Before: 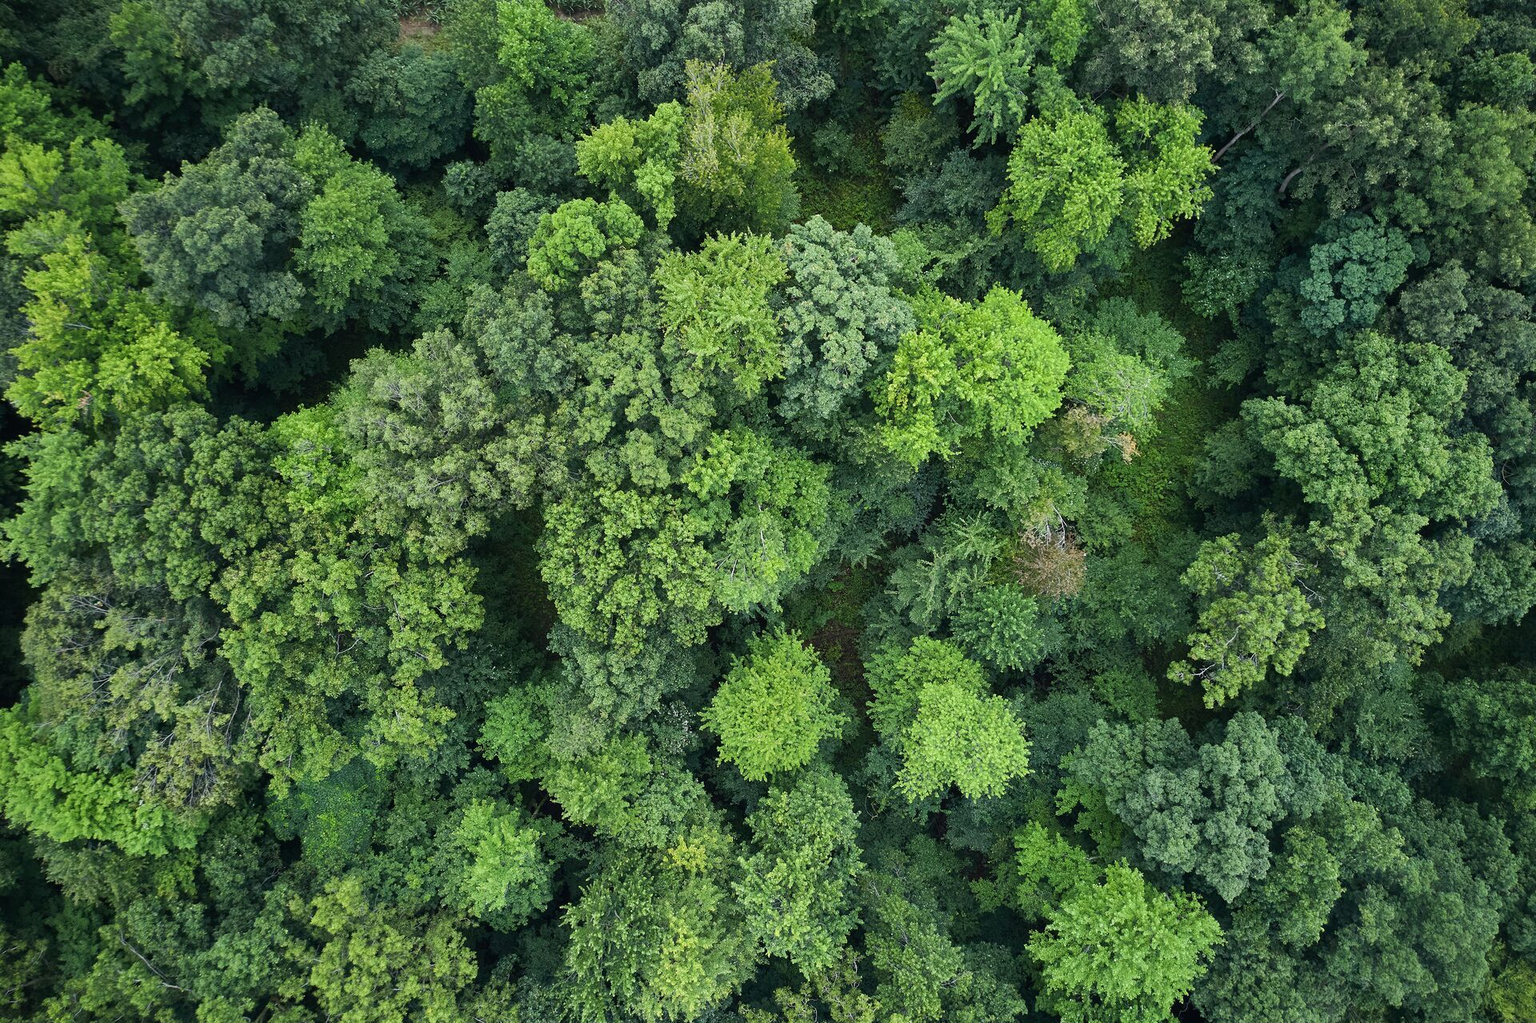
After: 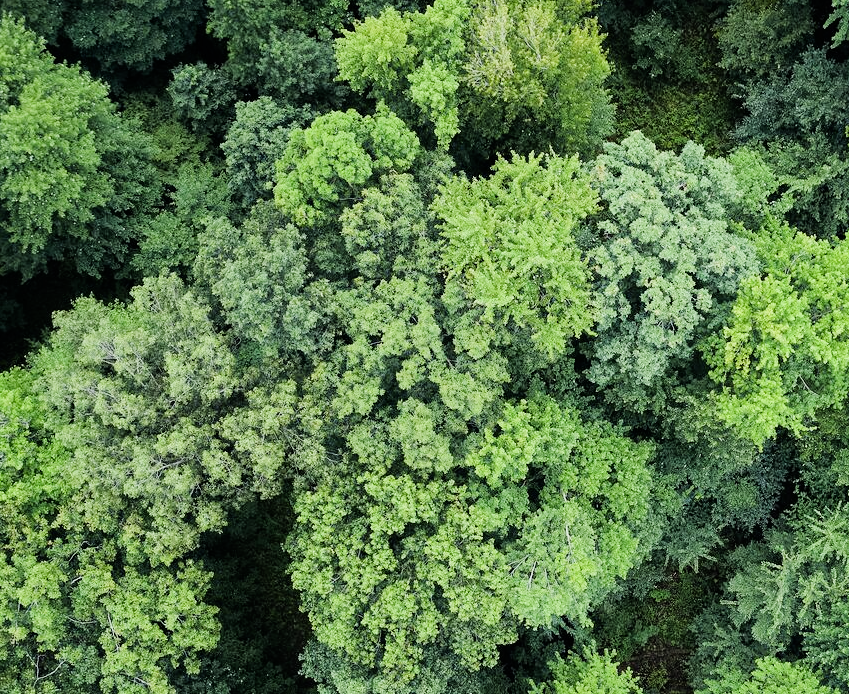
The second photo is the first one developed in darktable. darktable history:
filmic rgb: black relative exposure -7.65 EV, white relative exposure 4.56 EV, hardness 3.61, contrast in shadows safe
crop: left 20.09%, top 10.867%, right 35.676%, bottom 34.826%
tone equalizer: -8 EV -1.12 EV, -7 EV -0.993 EV, -6 EV -0.892 EV, -5 EV -0.551 EV, -3 EV 0.56 EV, -2 EV 0.88 EV, -1 EV 1.01 EV, +0 EV 1.07 EV, mask exposure compensation -0.487 EV
